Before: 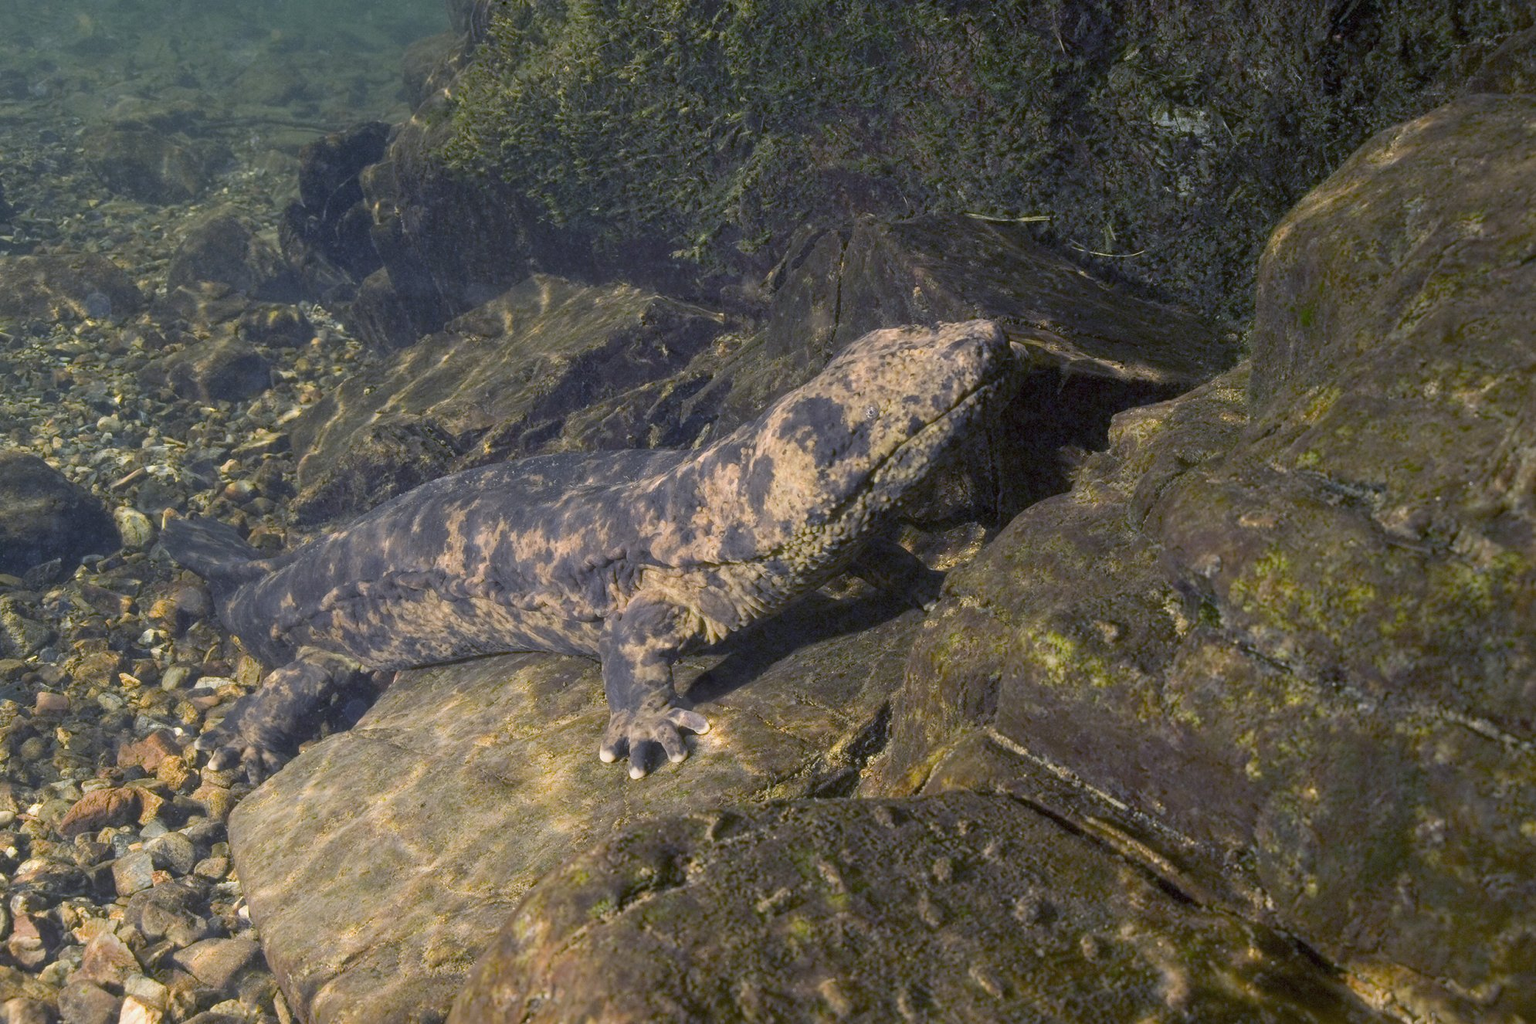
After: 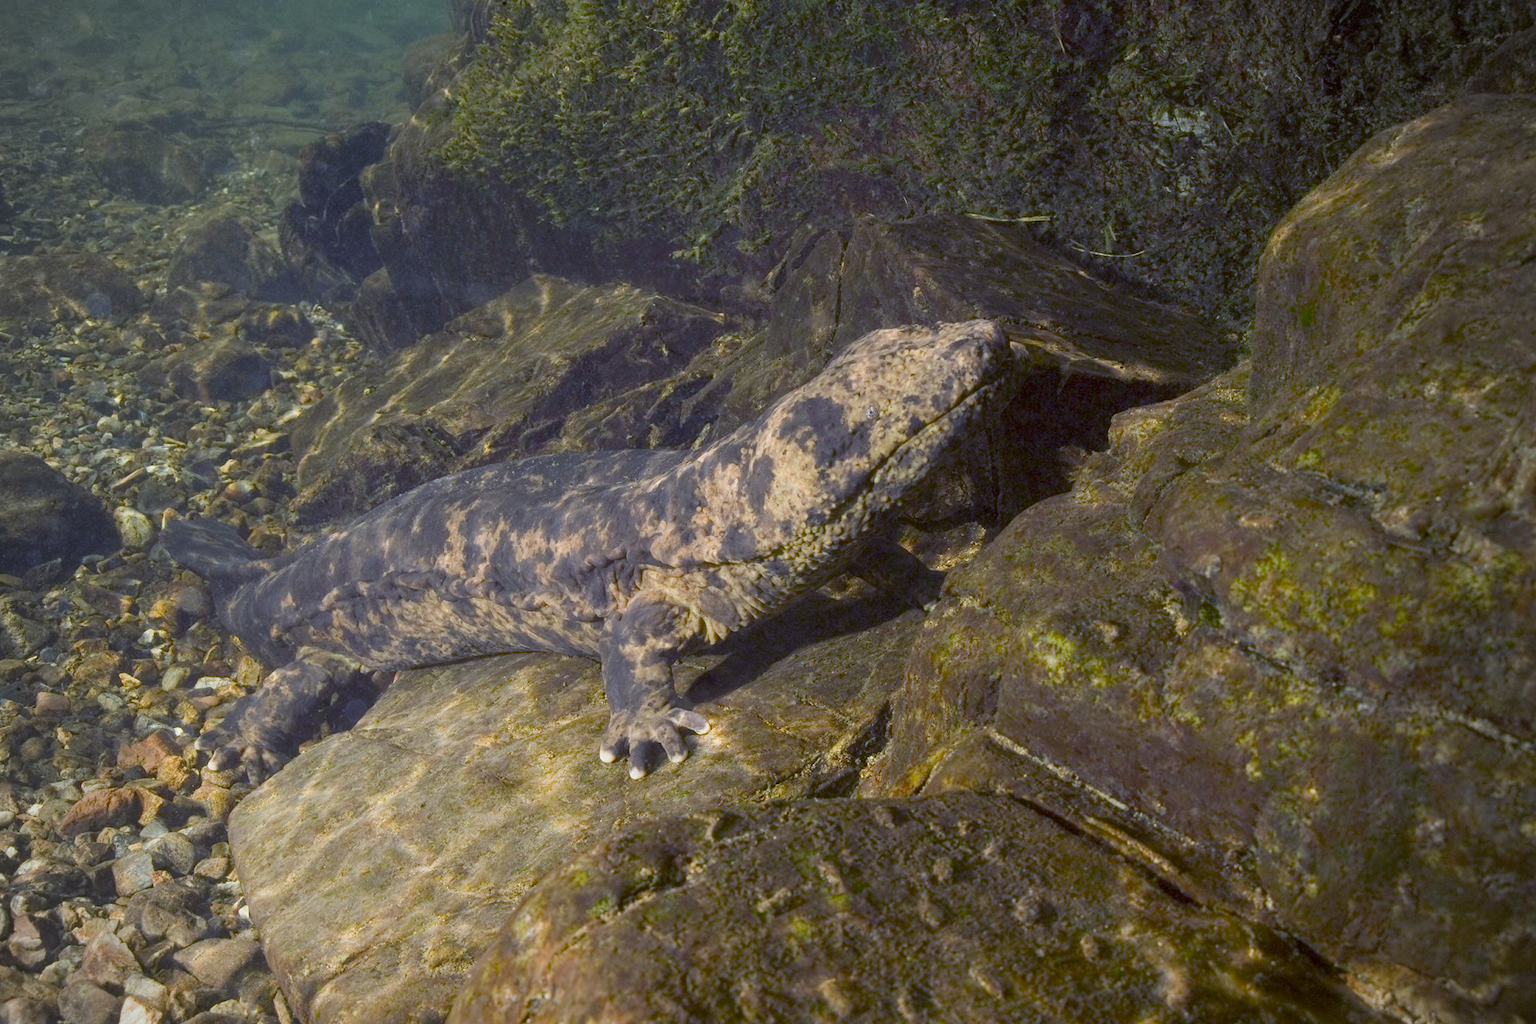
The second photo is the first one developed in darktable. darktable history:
color balance rgb: perceptual saturation grading › global saturation 20%, perceptual saturation grading › highlights -25%, perceptual saturation grading › shadows 25%
vignetting: unbound false
color correction: highlights a* -4.98, highlights b* -3.76, shadows a* 3.83, shadows b* 4.08
